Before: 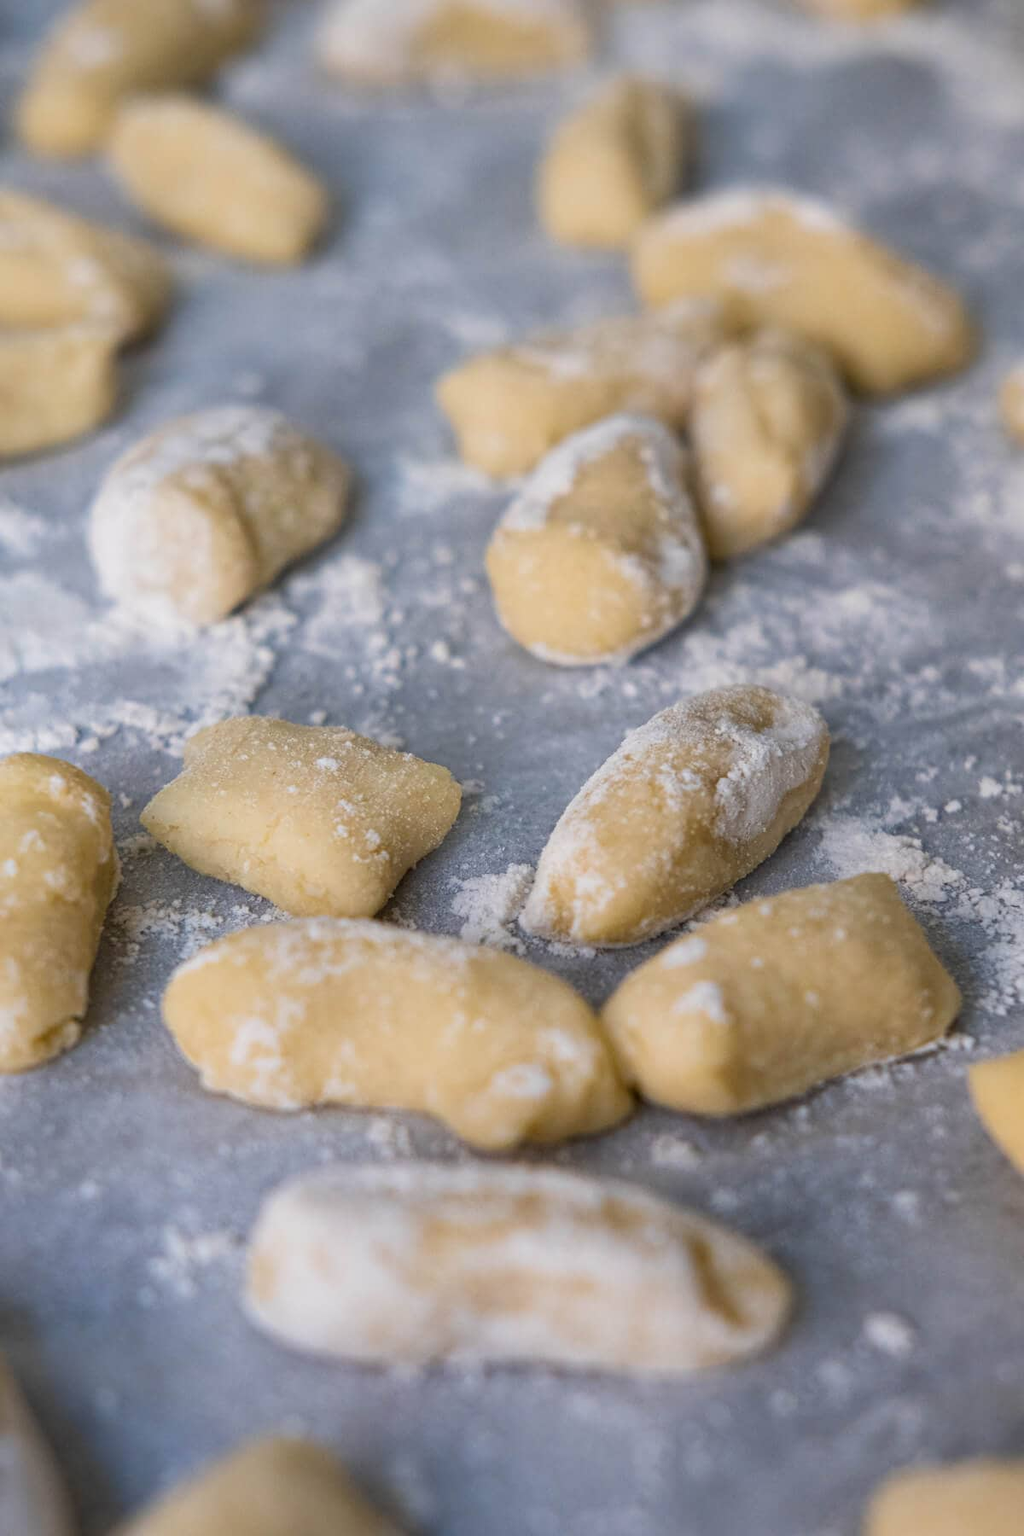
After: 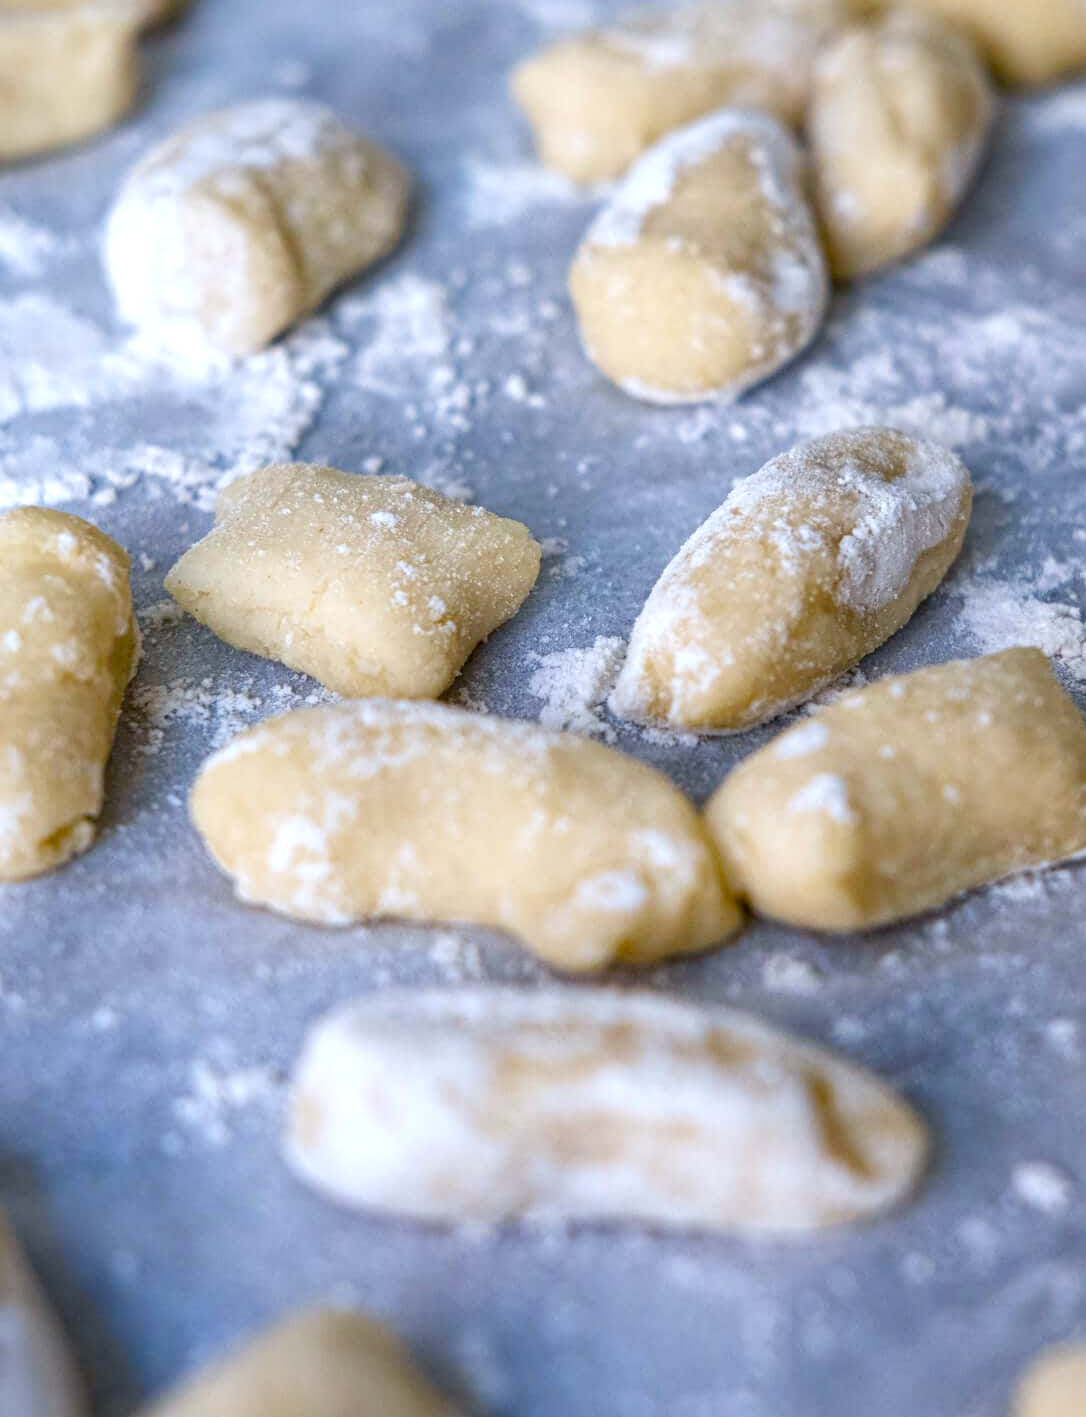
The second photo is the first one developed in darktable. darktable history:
local contrast: on, module defaults
color balance rgb: perceptual saturation grading › global saturation 20%, perceptual saturation grading › highlights -50%, perceptual saturation grading › shadows 30%, perceptual brilliance grading › global brilliance 10%, perceptual brilliance grading › shadows 15%
crop: top 20.916%, right 9.437%, bottom 0.316%
color calibration: x 0.37, y 0.382, temperature 4313.32 K
